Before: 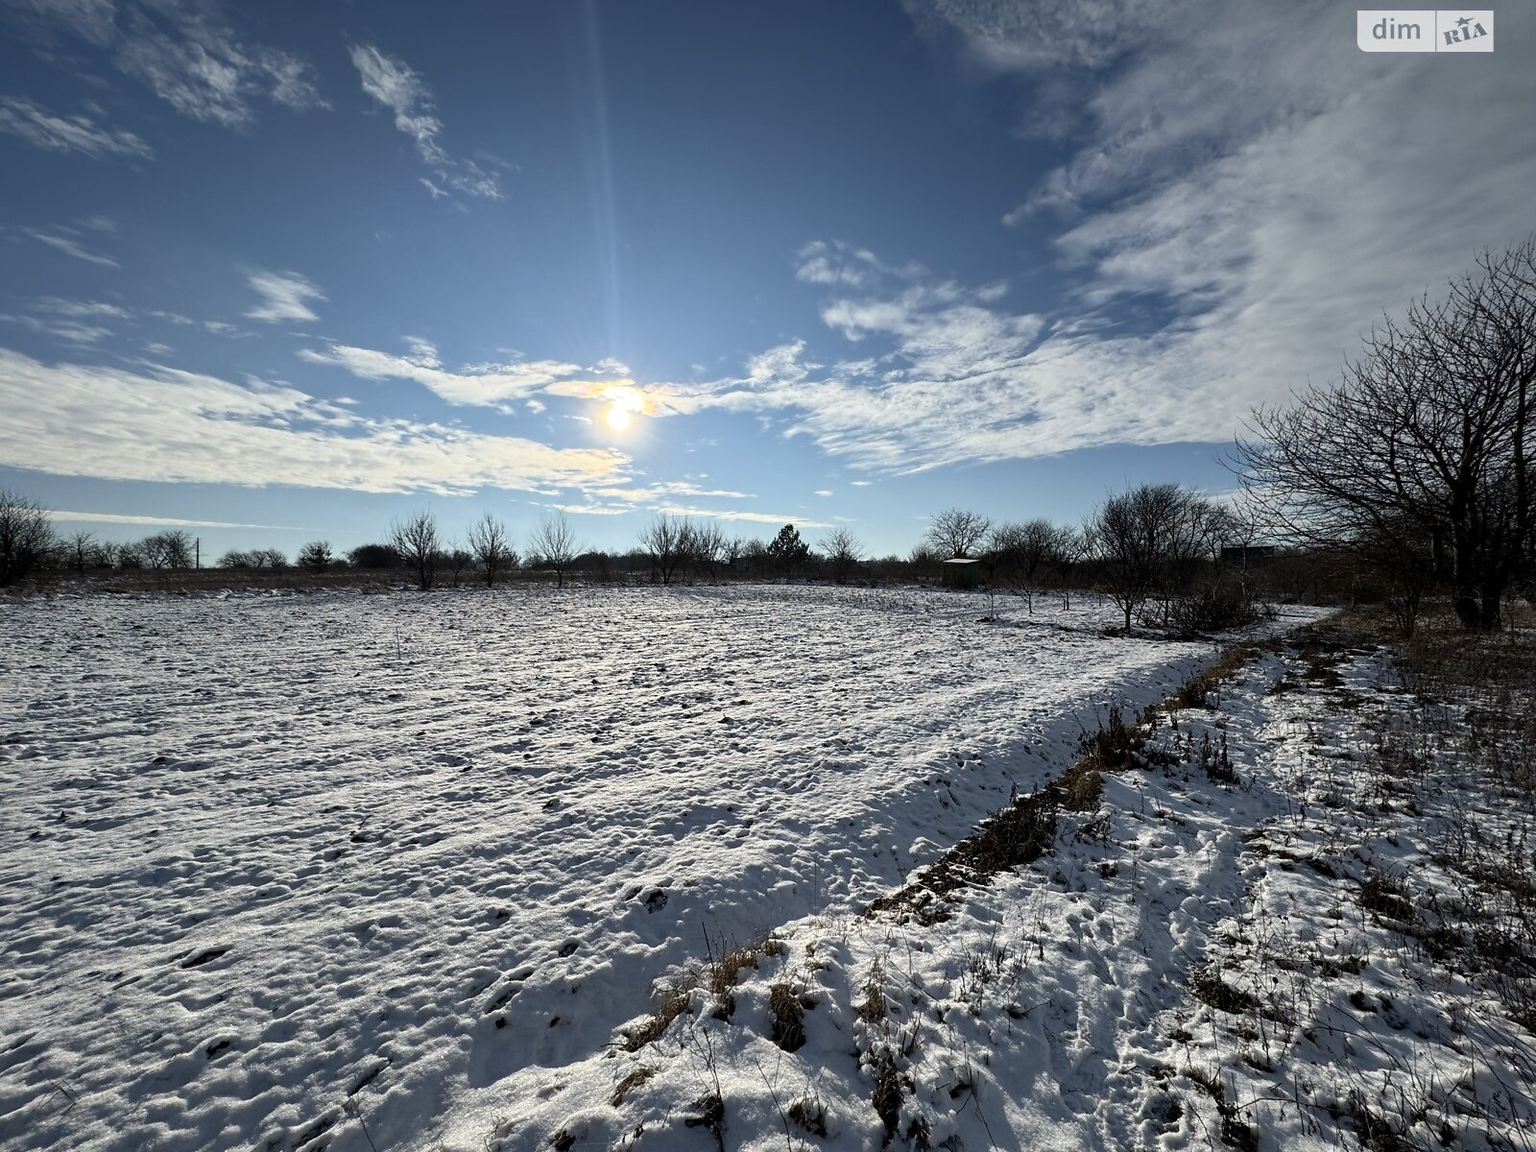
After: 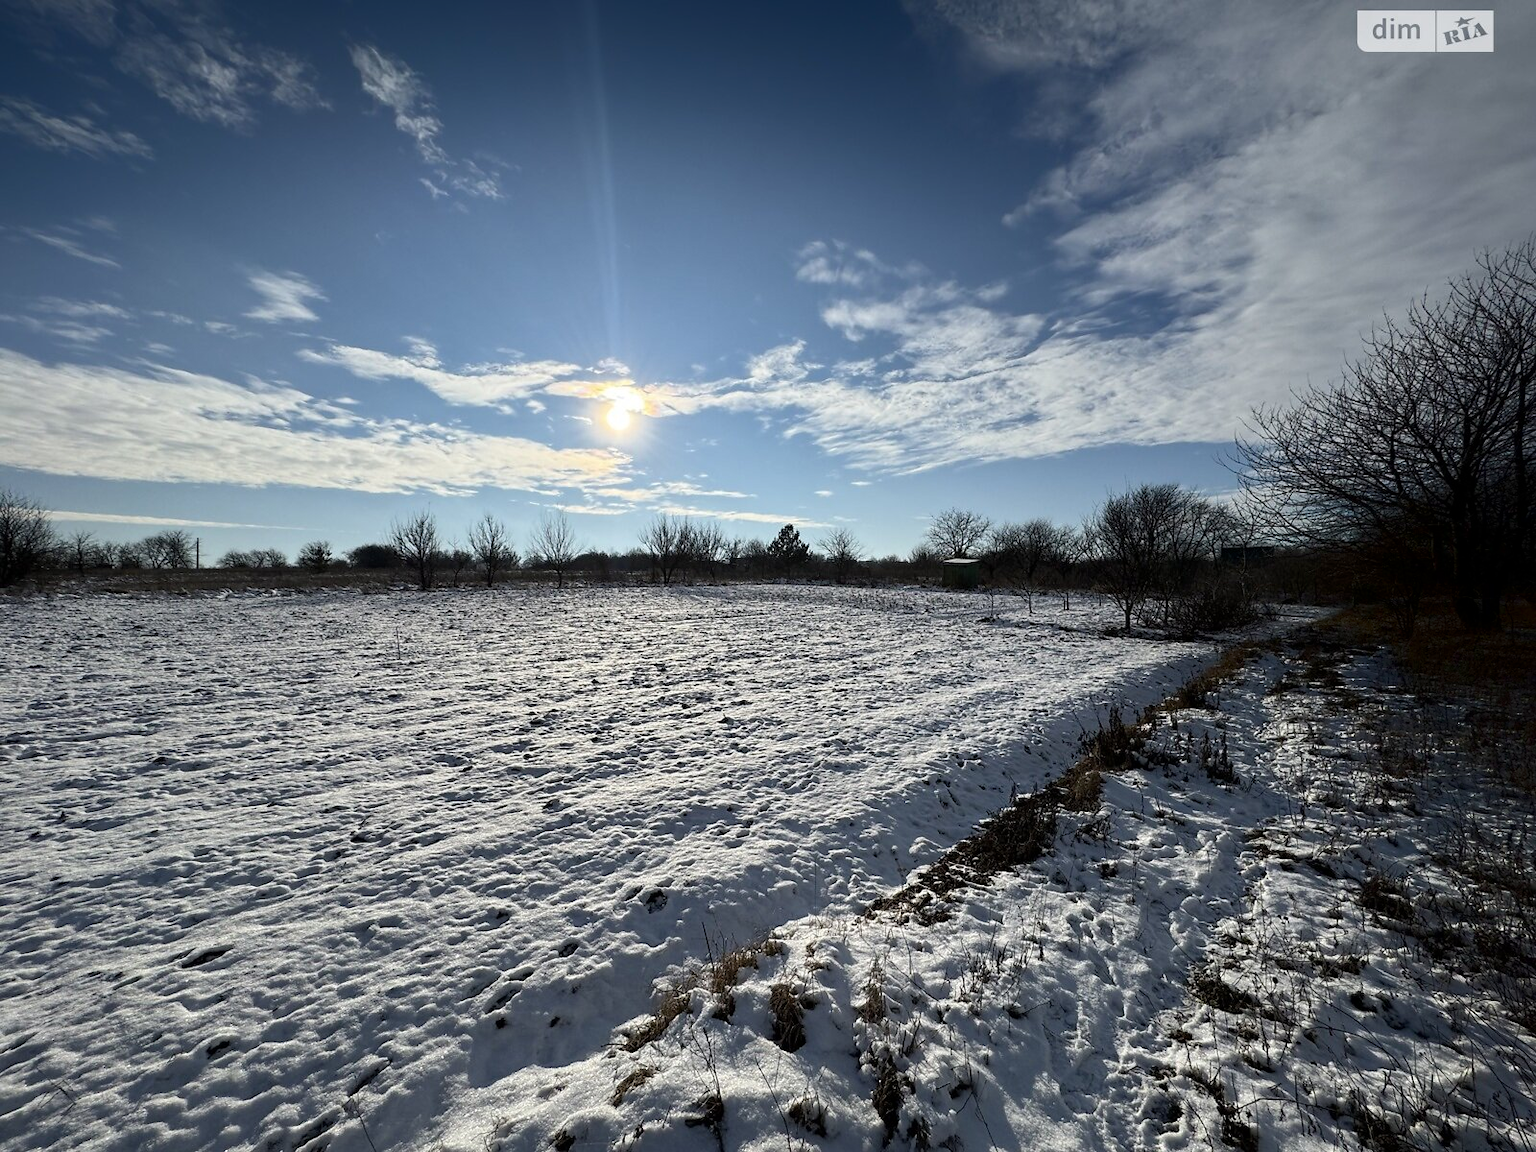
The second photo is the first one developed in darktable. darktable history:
shadows and highlights: shadows -87.31, highlights -36.57, highlights color adjustment 79.25%, soften with gaussian
